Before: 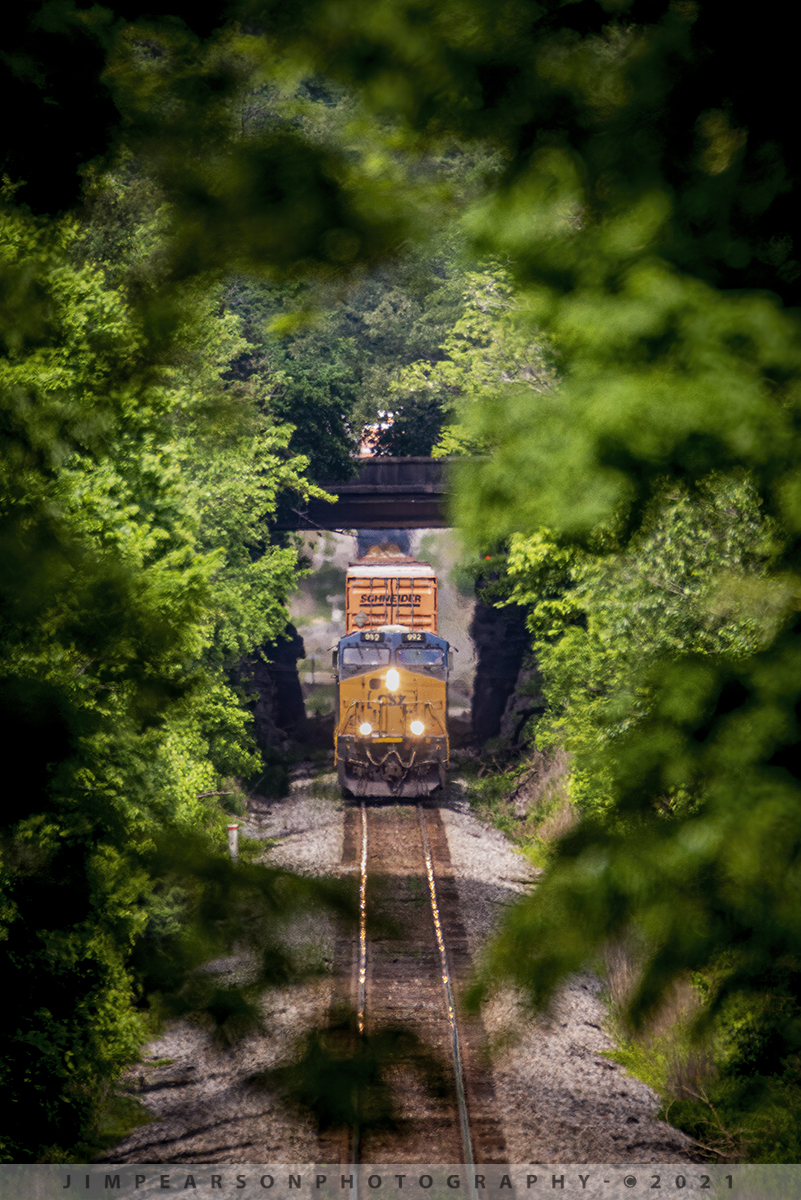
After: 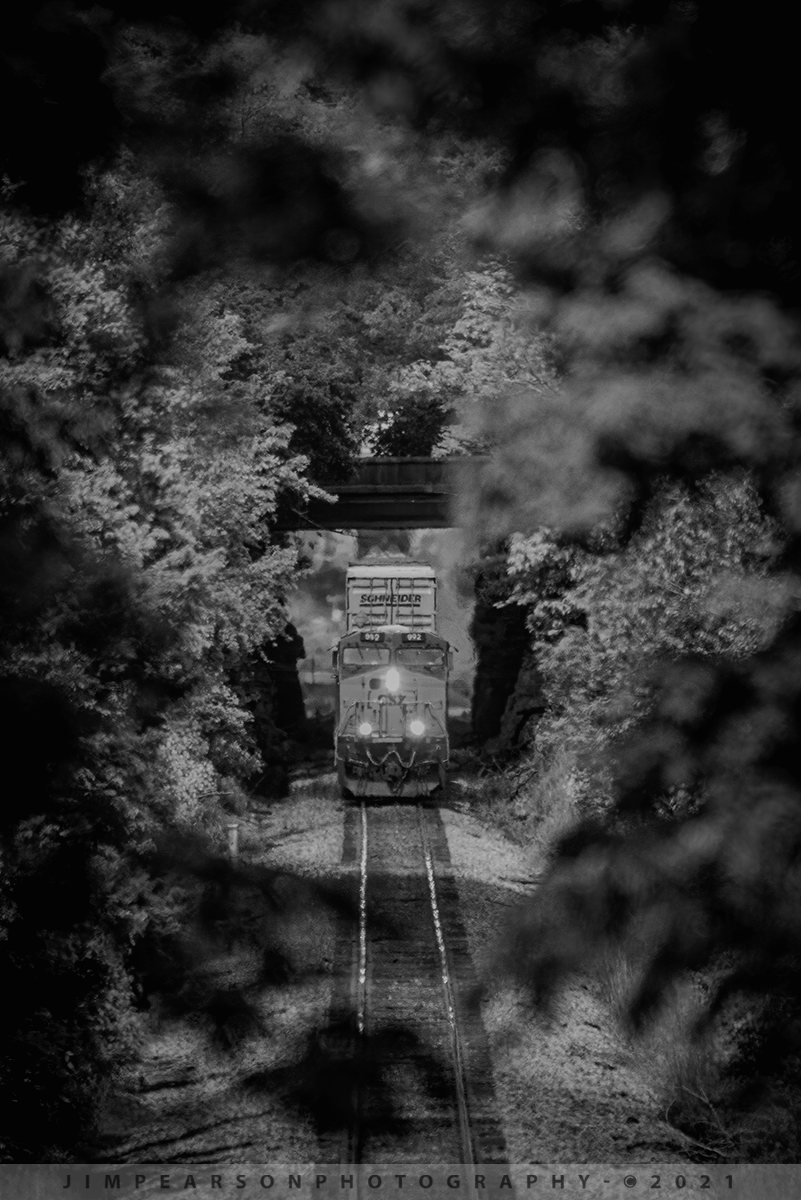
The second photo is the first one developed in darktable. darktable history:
monochrome: a 79.32, b 81.83, size 1.1
color balance: lift [1, 0.994, 1.002, 1.006], gamma [0.957, 1.081, 1.016, 0.919], gain [0.97, 0.972, 1.01, 1.028], input saturation 91.06%, output saturation 79.8%
